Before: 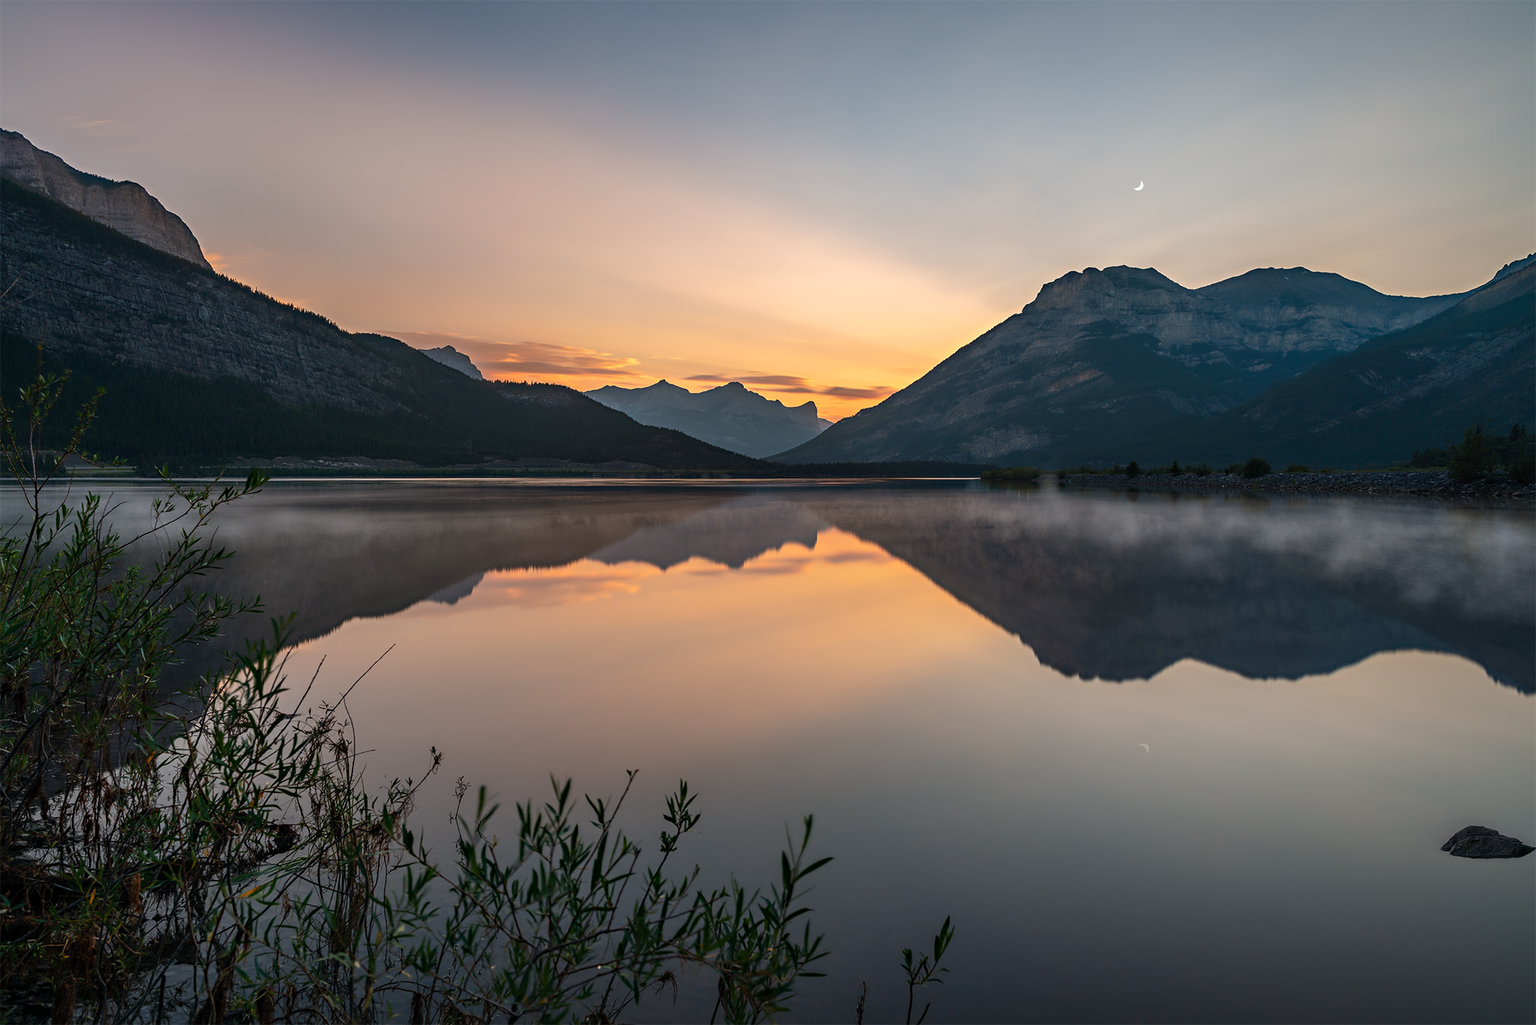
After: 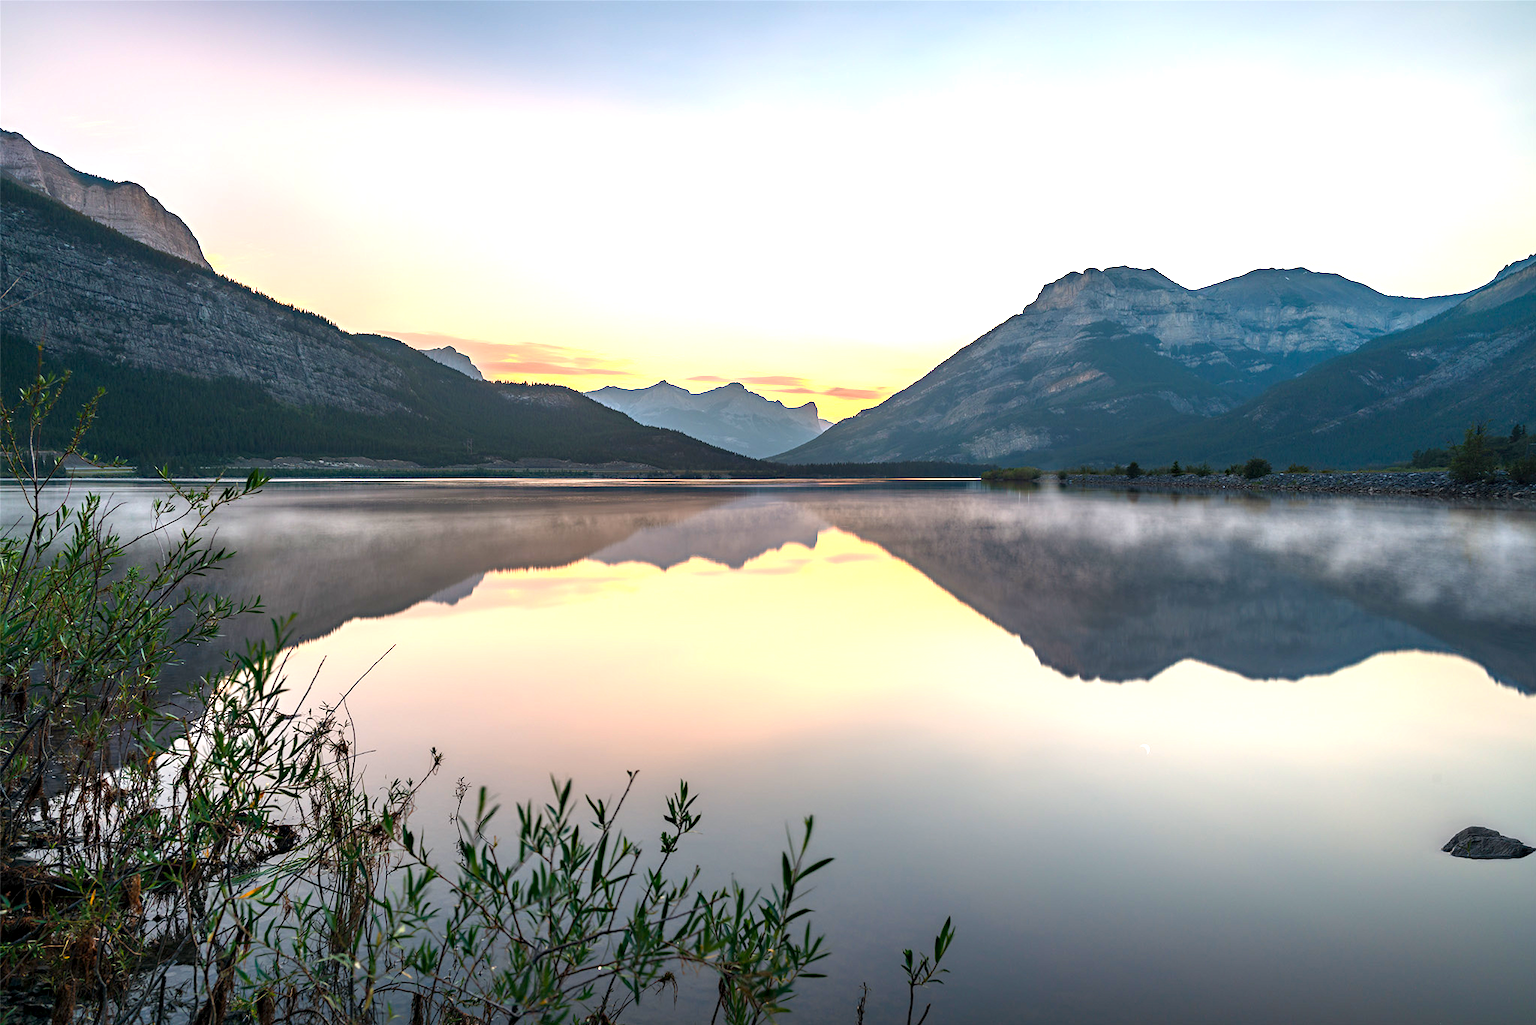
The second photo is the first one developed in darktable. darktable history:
exposure: black level correction 0.001, exposure 1.734 EV, compensate highlight preservation false
crop: left 0.037%
